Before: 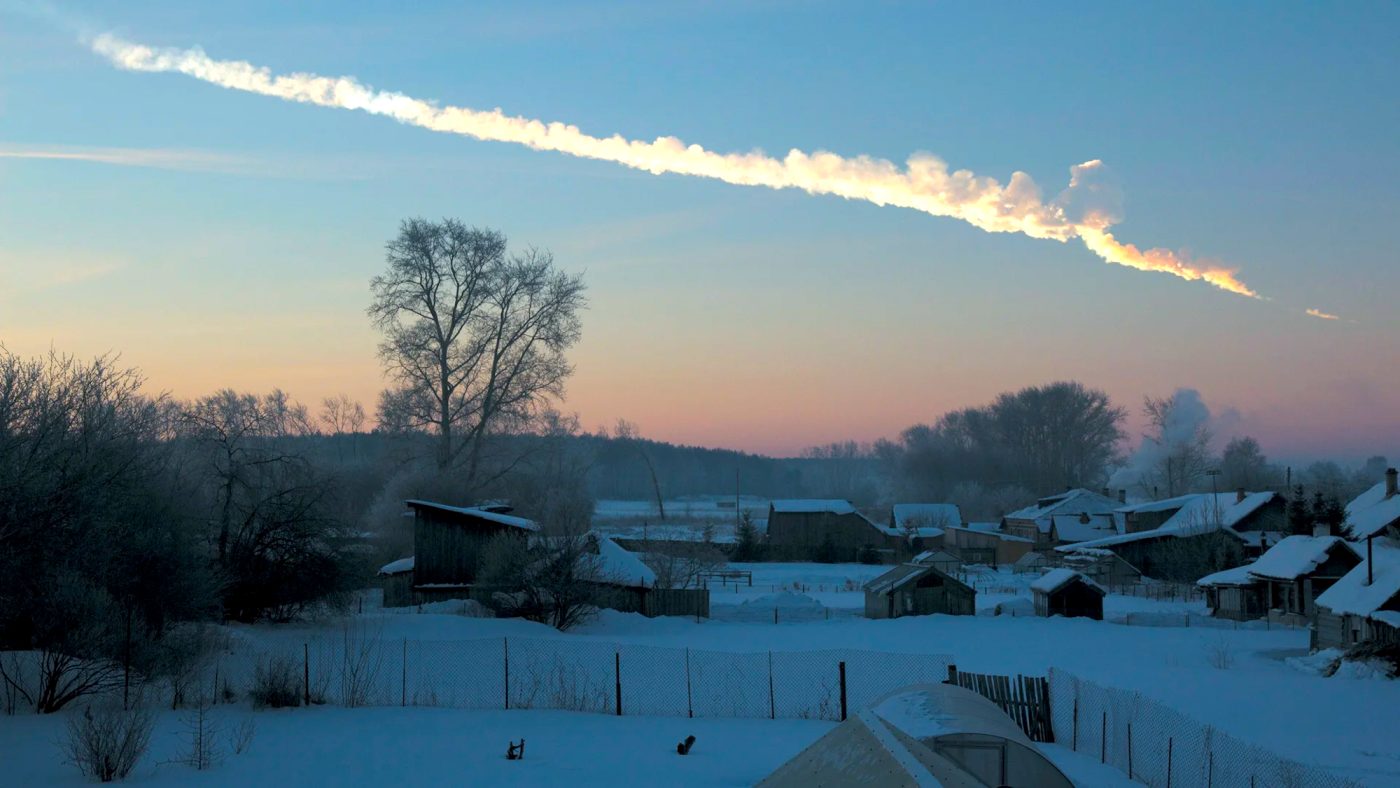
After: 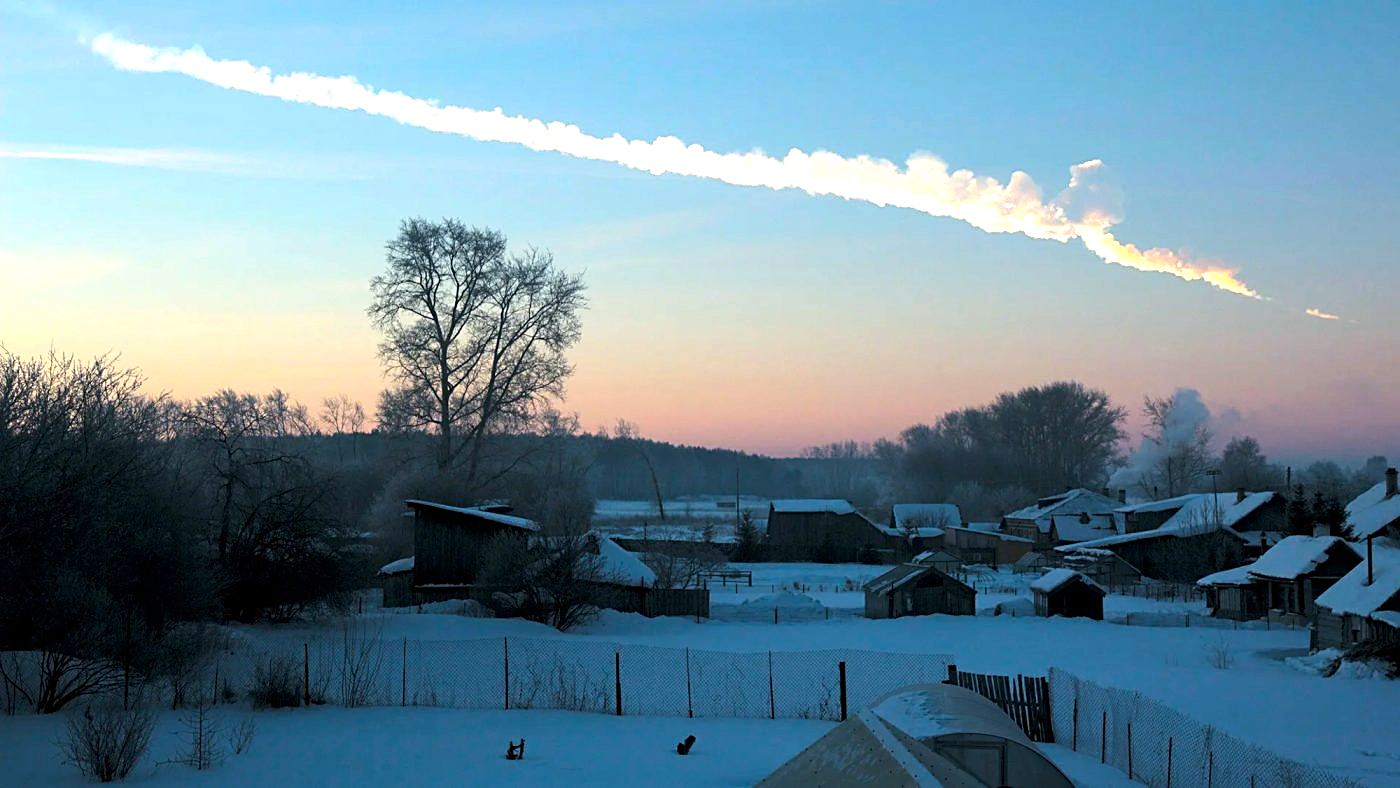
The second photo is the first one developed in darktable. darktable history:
tone equalizer: -8 EV -0.75 EV, -7 EV -0.7 EV, -6 EV -0.6 EV, -5 EV -0.4 EV, -3 EV 0.4 EV, -2 EV 0.6 EV, -1 EV 0.7 EV, +0 EV 0.75 EV, edges refinement/feathering 500, mask exposure compensation -1.57 EV, preserve details no
sharpen: on, module defaults
